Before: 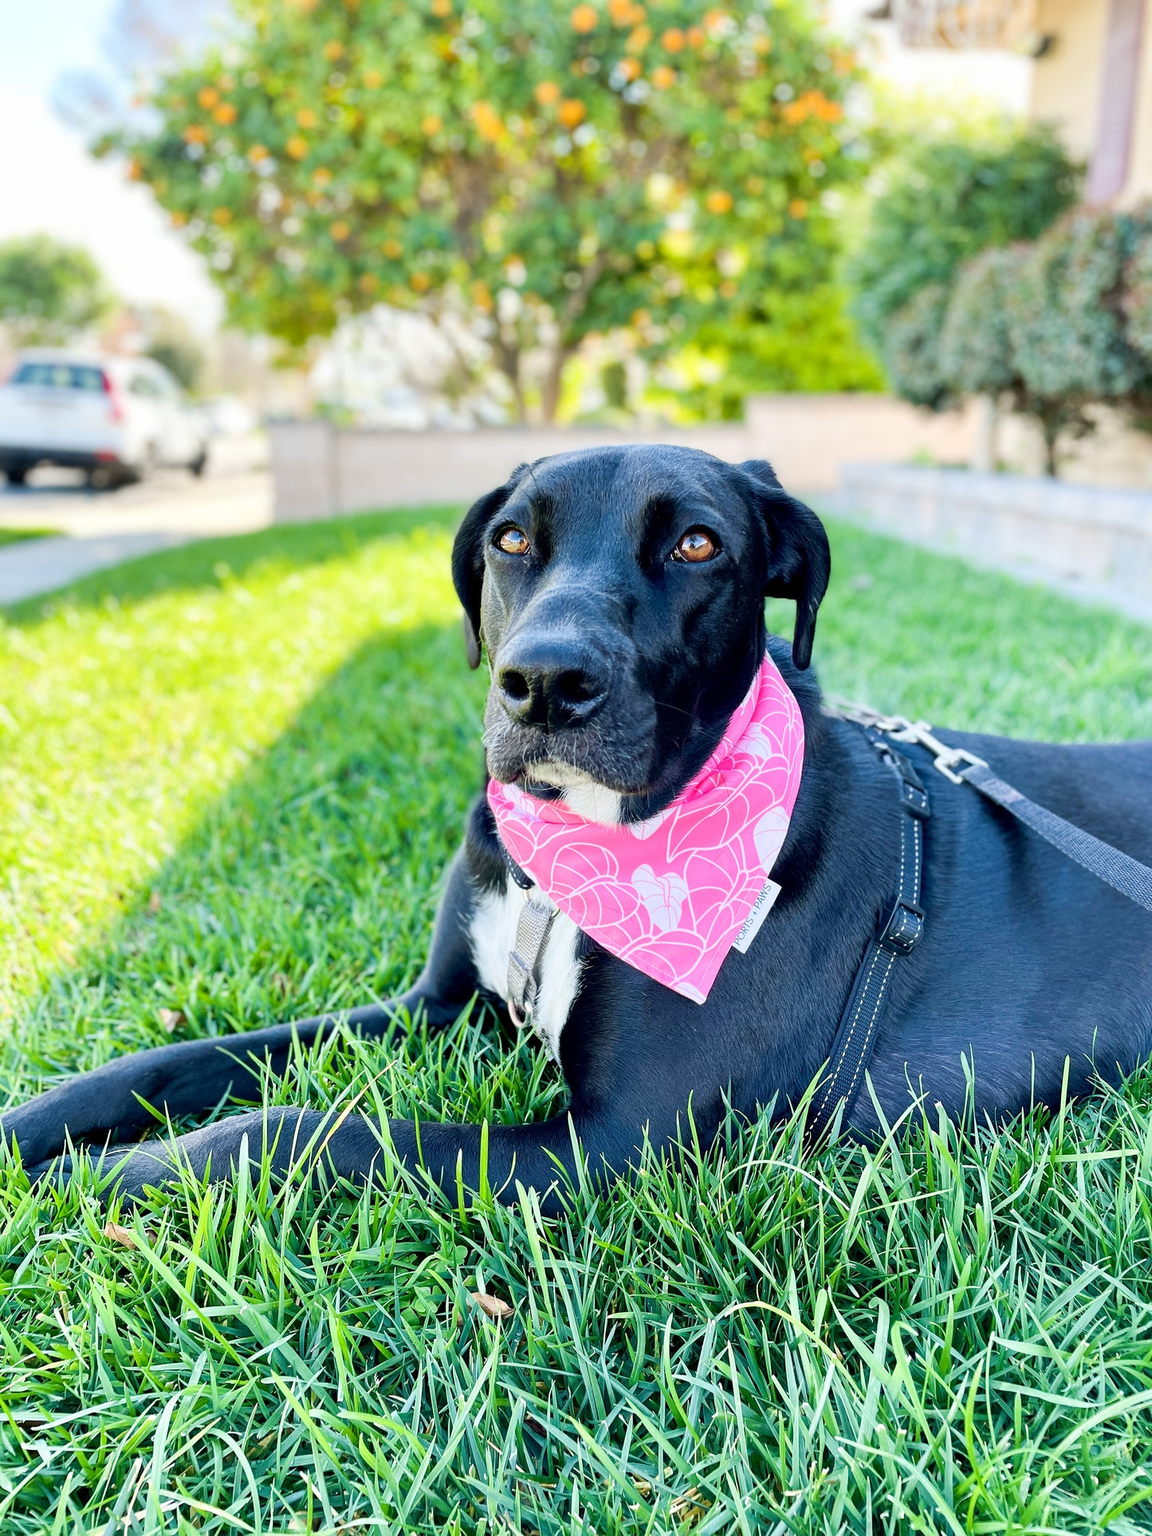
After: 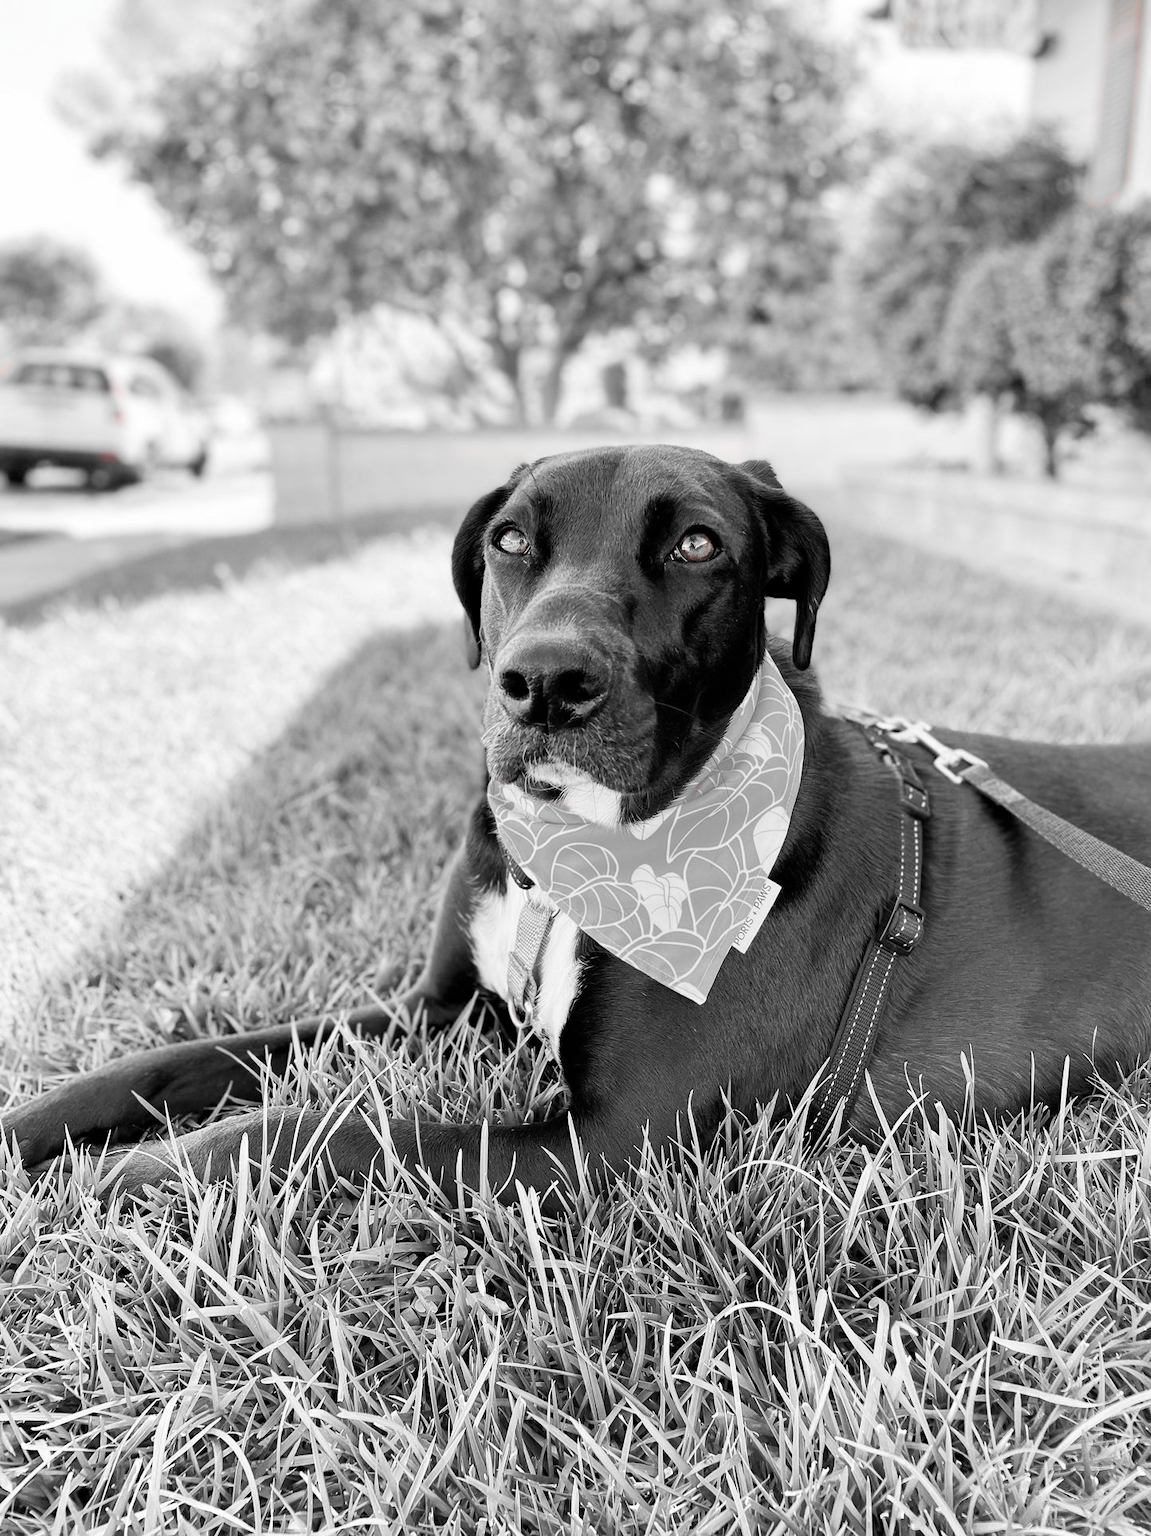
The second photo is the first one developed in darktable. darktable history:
color zones: curves: ch1 [(0, 0.006) (0.094, 0.285) (0.171, 0.001) (0.429, 0.001) (0.571, 0.003) (0.714, 0.004) (0.857, 0.004) (1, 0.006)]
velvia: on, module defaults
